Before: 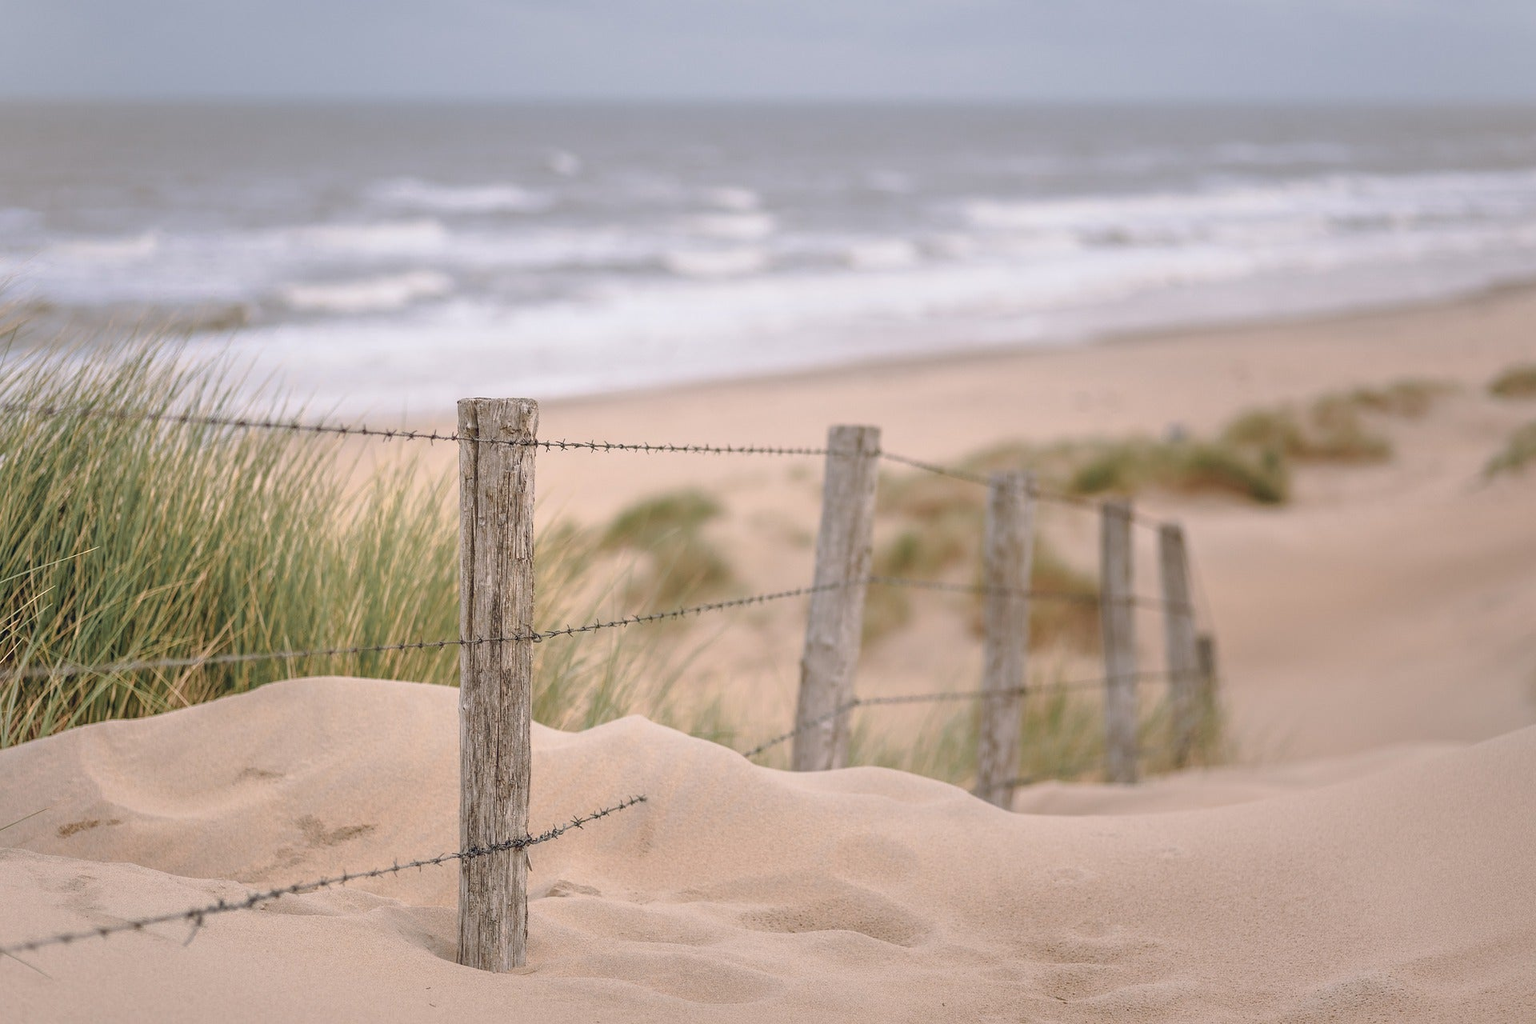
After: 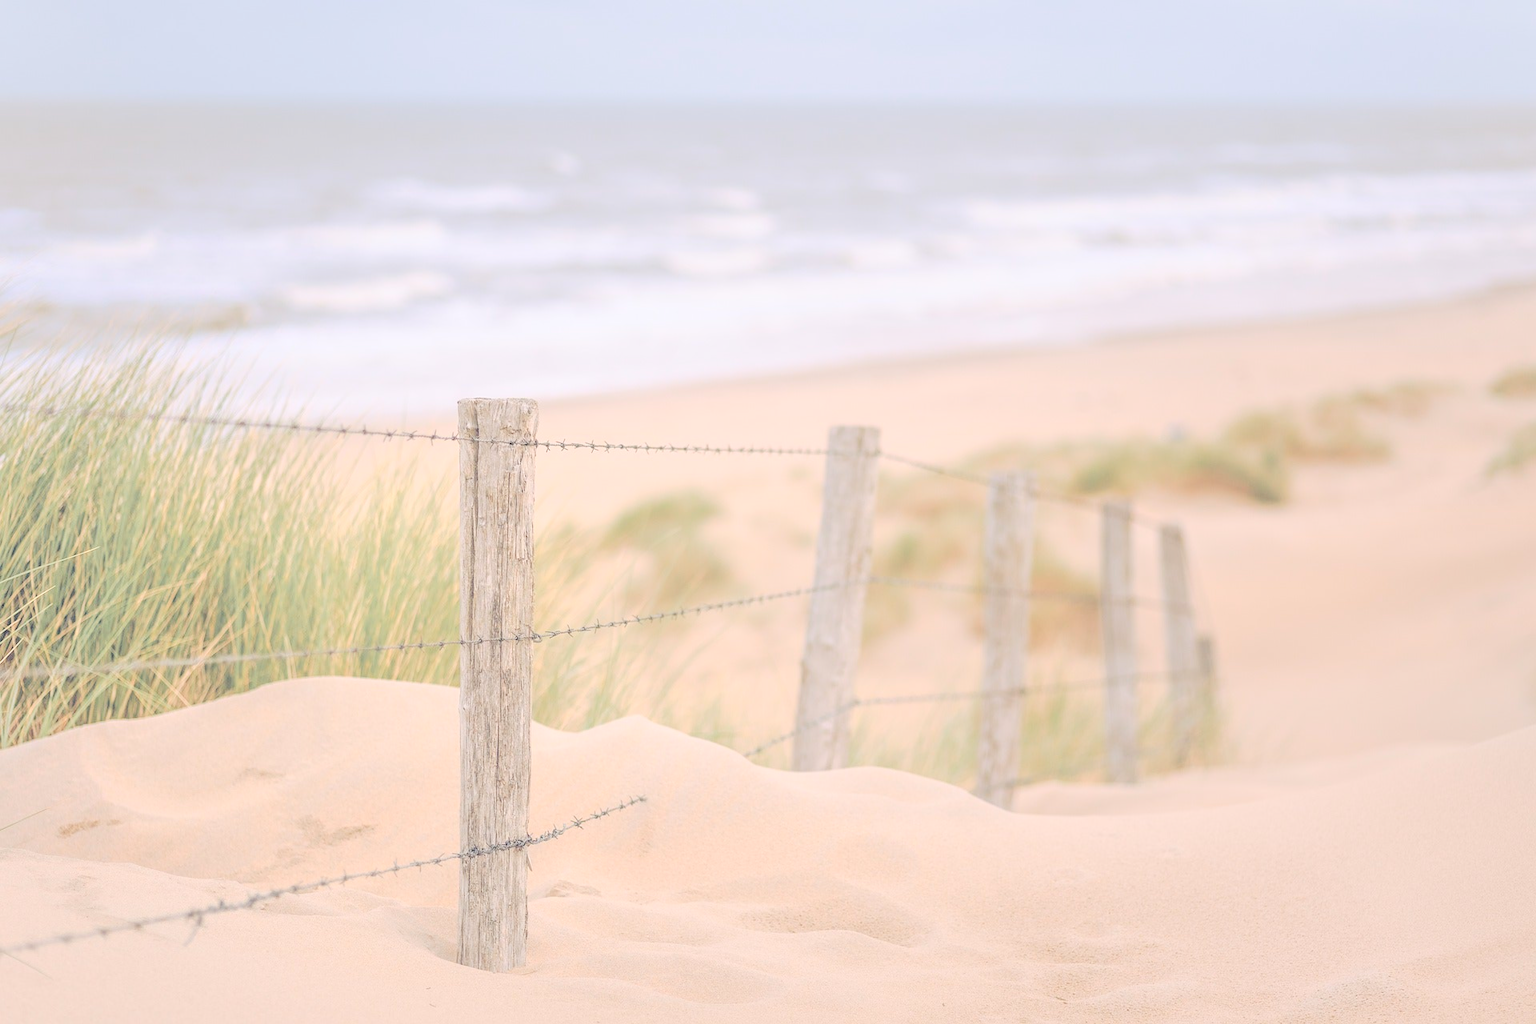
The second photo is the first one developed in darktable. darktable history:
contrast brightness saturation: brightness 0.981
